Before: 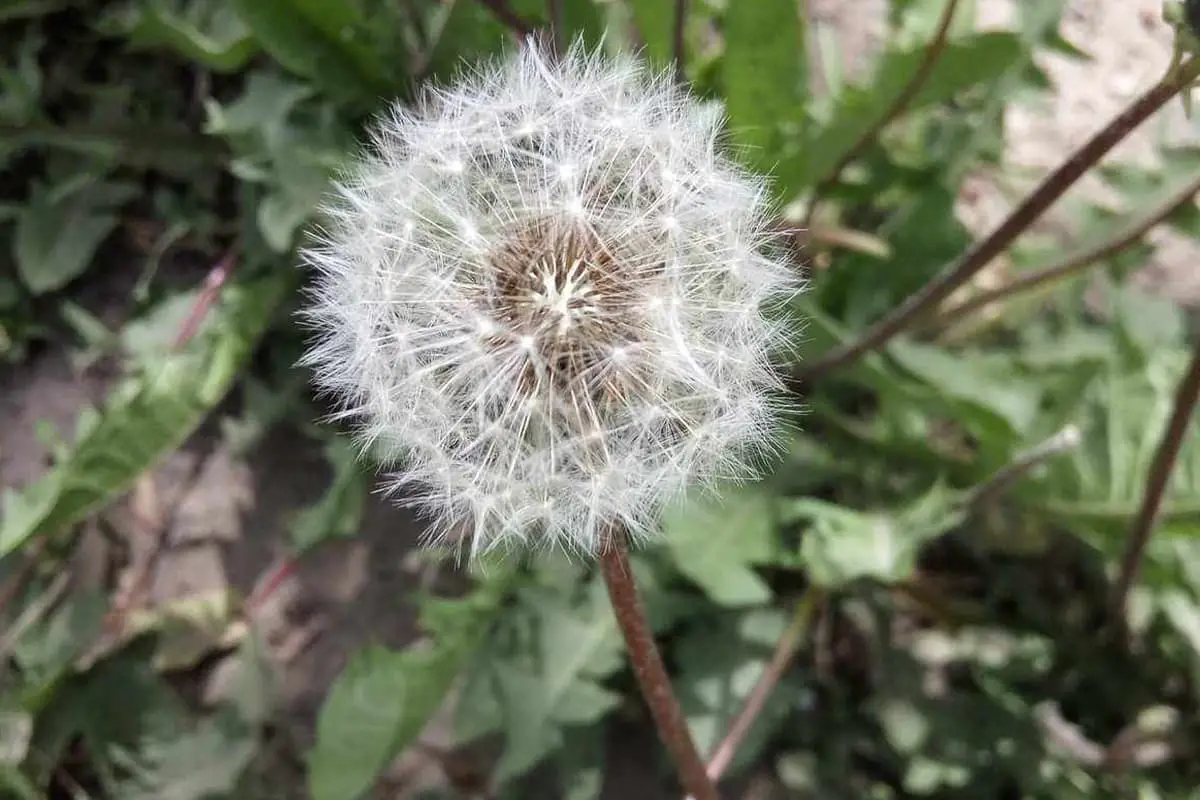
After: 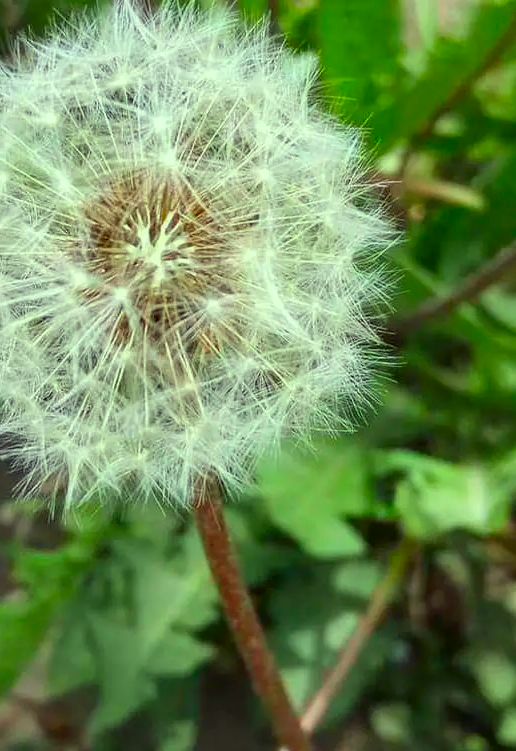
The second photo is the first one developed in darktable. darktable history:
crop: left 33.873%, top 6.082%, right 23.119%
color correction: highlights a* -11.07, highlights b* 9.94, saturation 1.71
